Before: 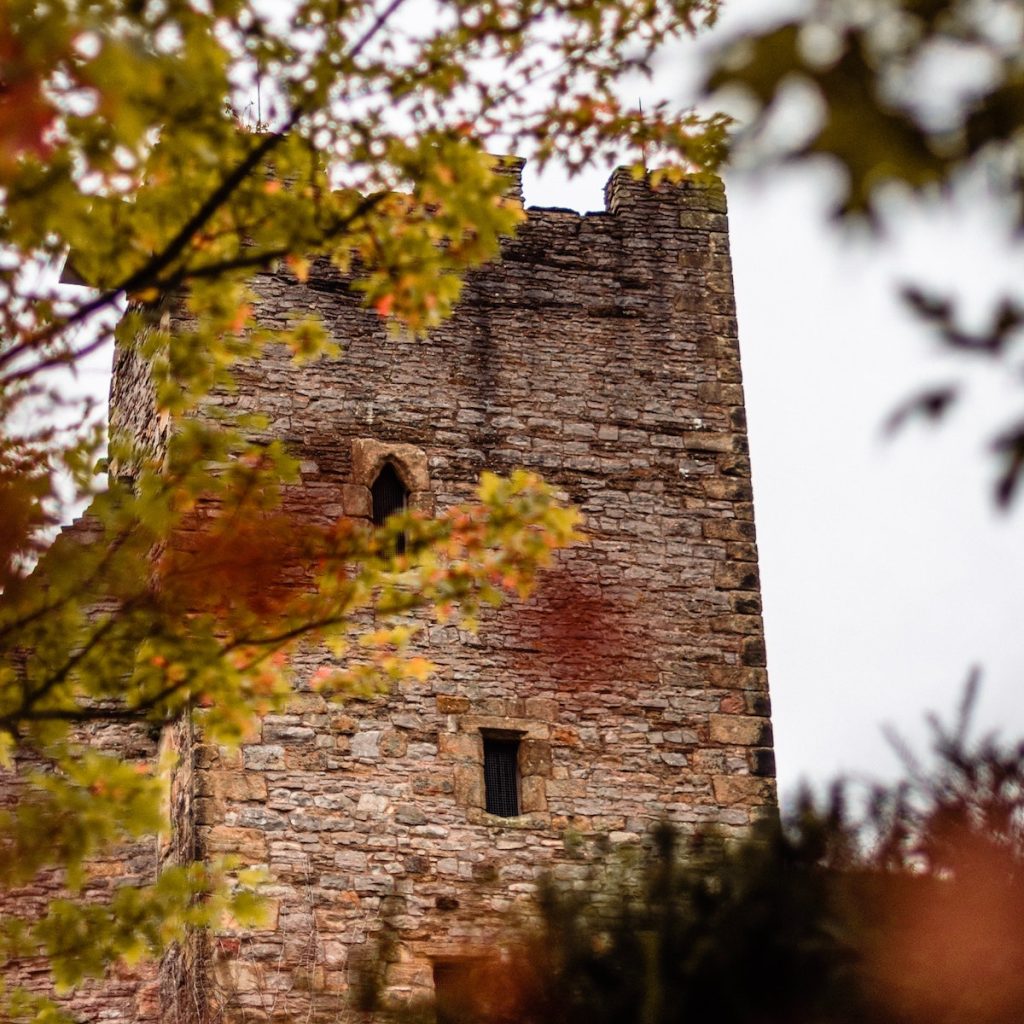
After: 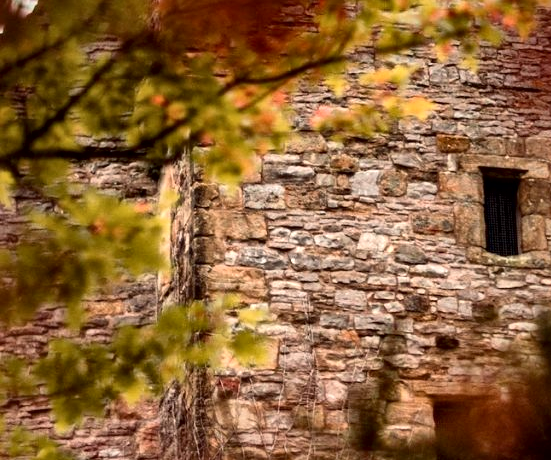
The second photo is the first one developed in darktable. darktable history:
exposure: black level correction 0.001, exposure 0.144 EV, compensate highlight preservation false
crop and rotate: top 54.875%, right 46.164%, bottom 0.149%
base curve: curves: ch0 [(0, 0) (0.472, 0.455) (1, 1)], preserve colors none
local contrast: mode bilateral grid, contrast 25, coarseness 48, detail 151%, midtone range 0.2
